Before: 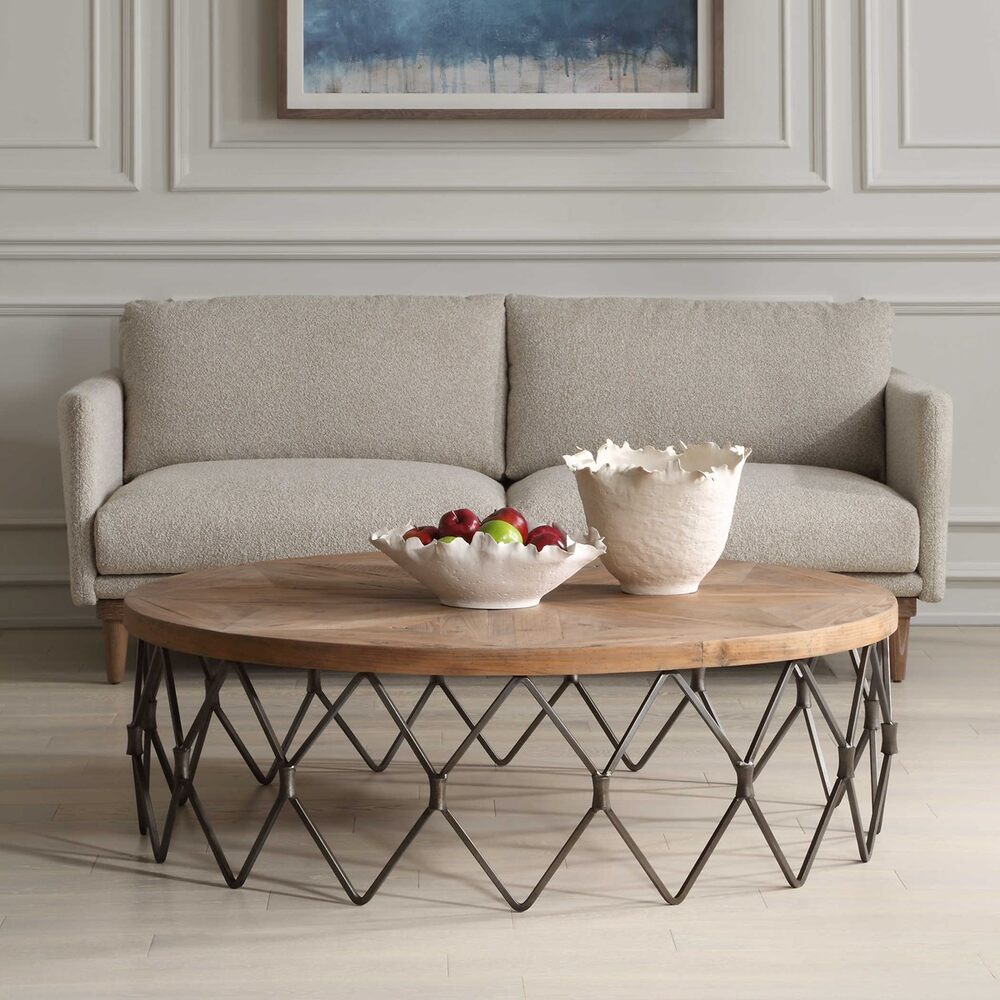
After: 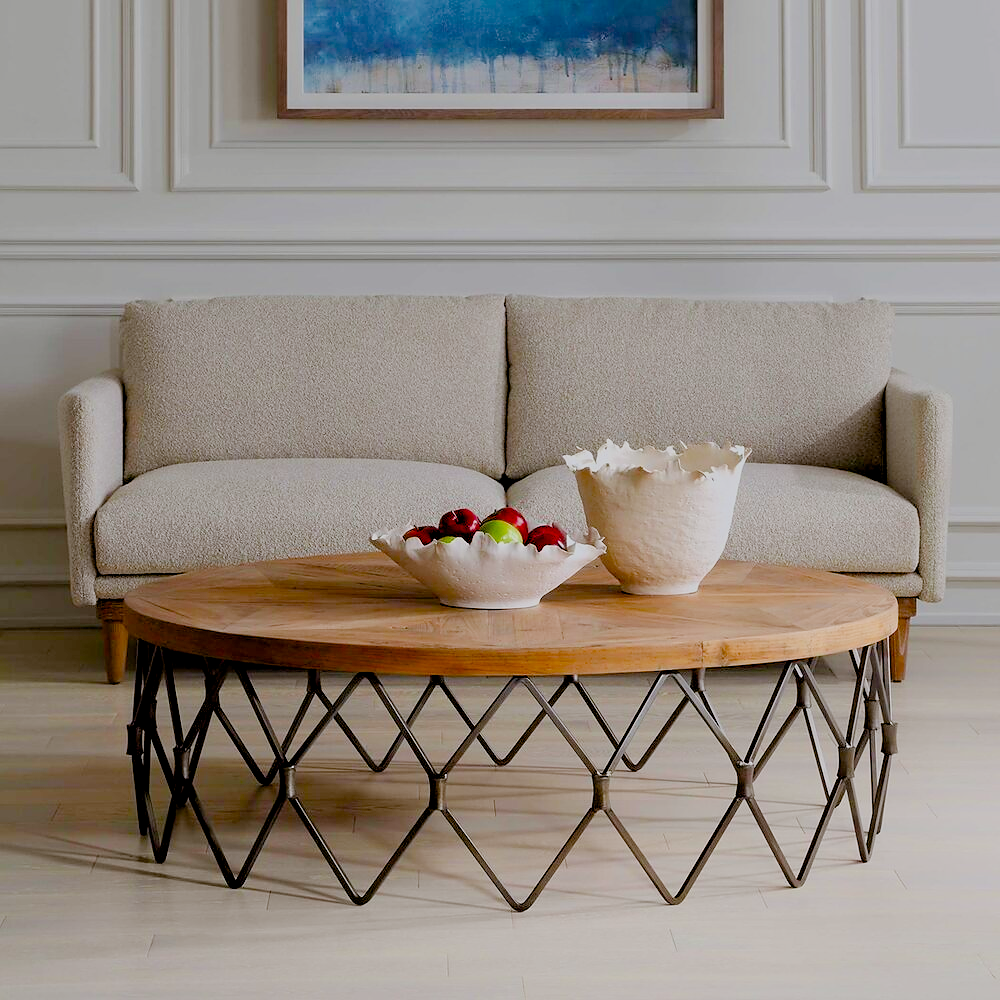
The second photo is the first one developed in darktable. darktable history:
exposure: compensate highlight preservation false
white balance: red 0.983, blue 1.036
filmic rgb: black relative exposure -8.79 EV, white relative exposure 4.98 EV, threshold 6 EV, target black luminance 0%, hardness 3.77, latitude 66.34%, contrast 0.822, highlights saturation mix 10%, shadows ↔ highlights balance 20%, add noise in highlights 0.1, color science v4 (2020), iterations of high-quality reconstruction 0, type of noise poissonian, enable highlight reconstruction true
sharpen: radius 0.969, amount 0.604
color balance rgb: shadows lift › luminance -9.41%, highlights gain › luminance 17.6%, global offset › luminance -1.45%, perceptual saturation grading › highlights -17.77%, perceptual saturation grading › mid-tones 33.1%, perceptual saturation grading › shadows 50.52%, global vibrance 24.22%
